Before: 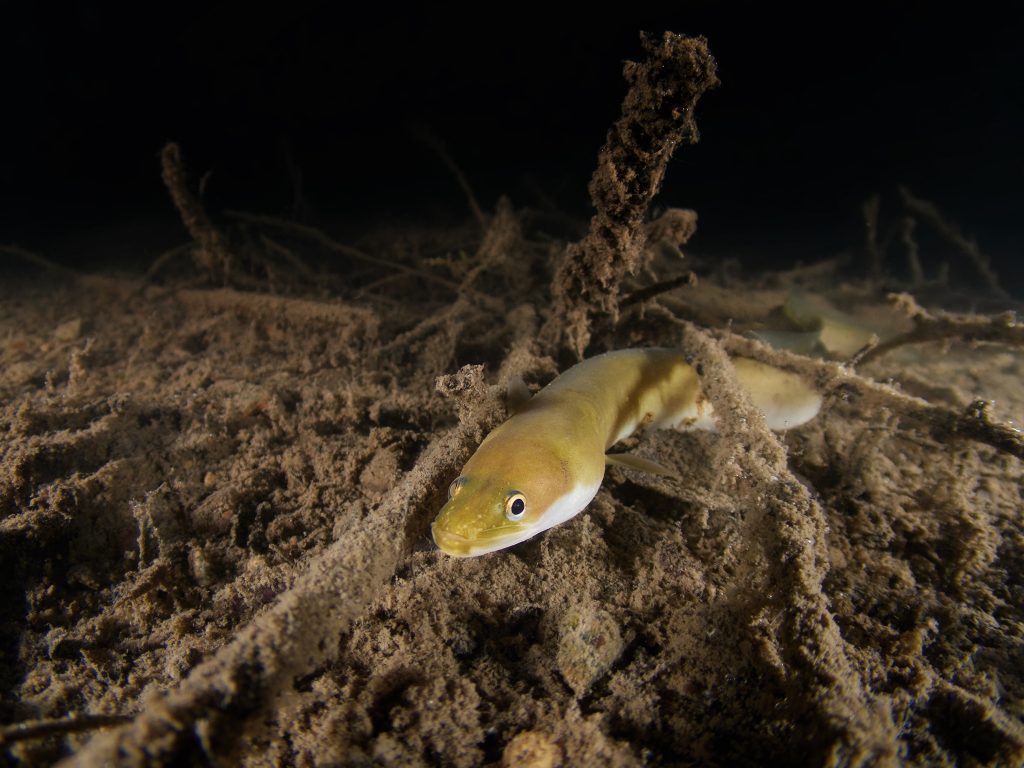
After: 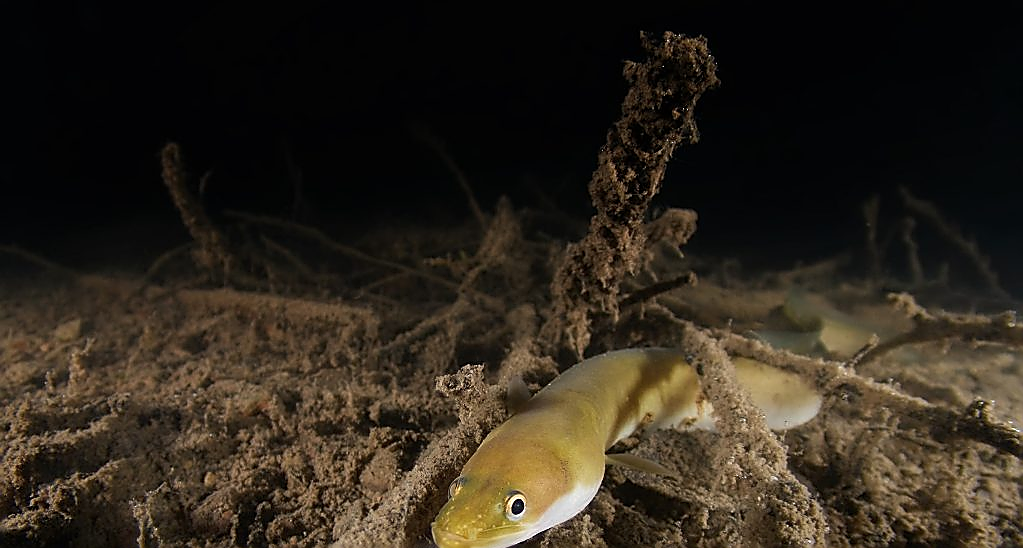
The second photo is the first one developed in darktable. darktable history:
sharpen: radius 1.4, amount 1.25, threshold 0.7
crop: bottom 28.576%
